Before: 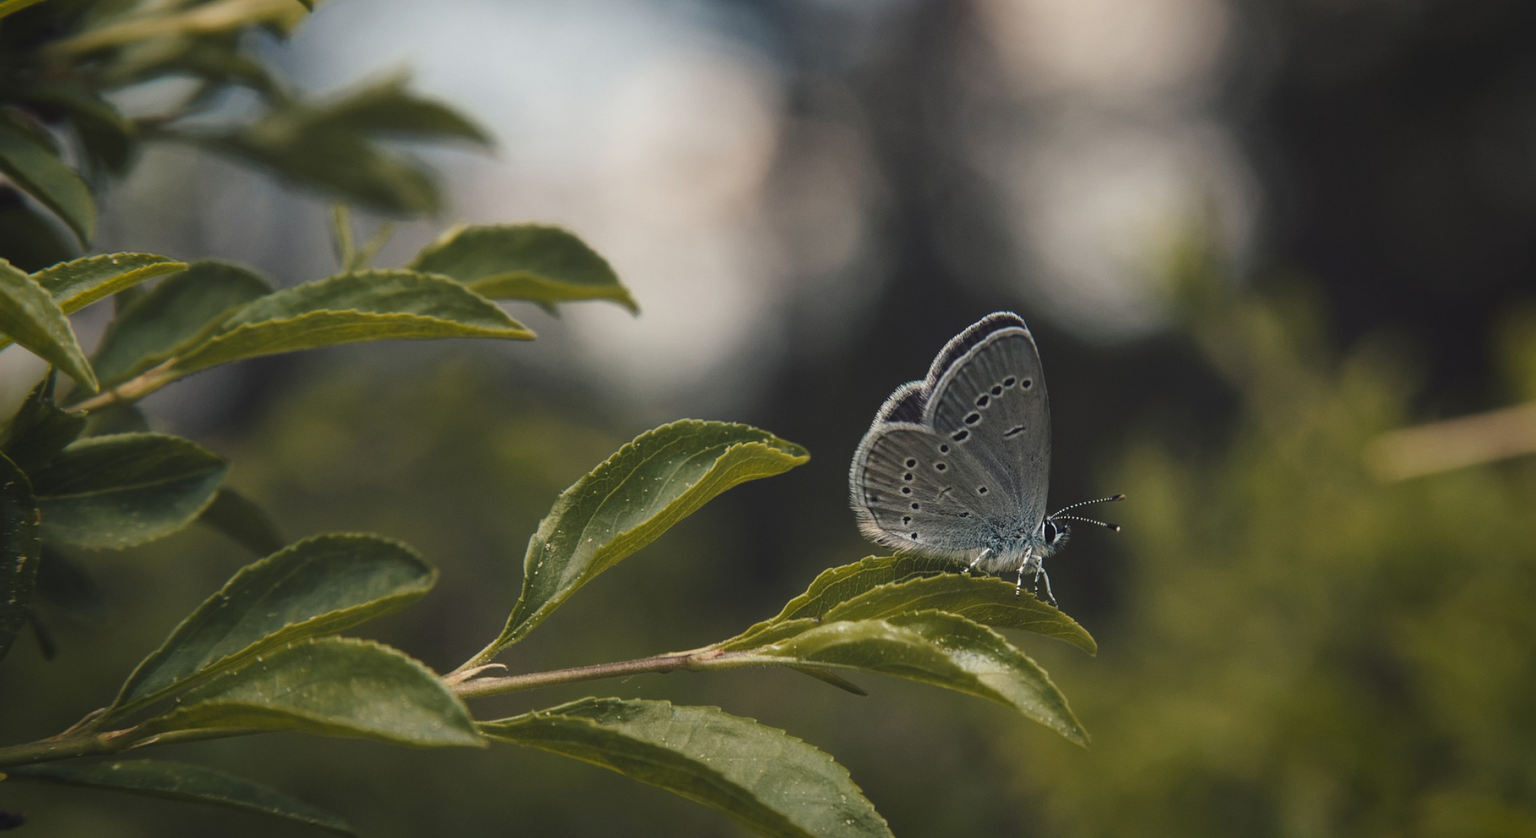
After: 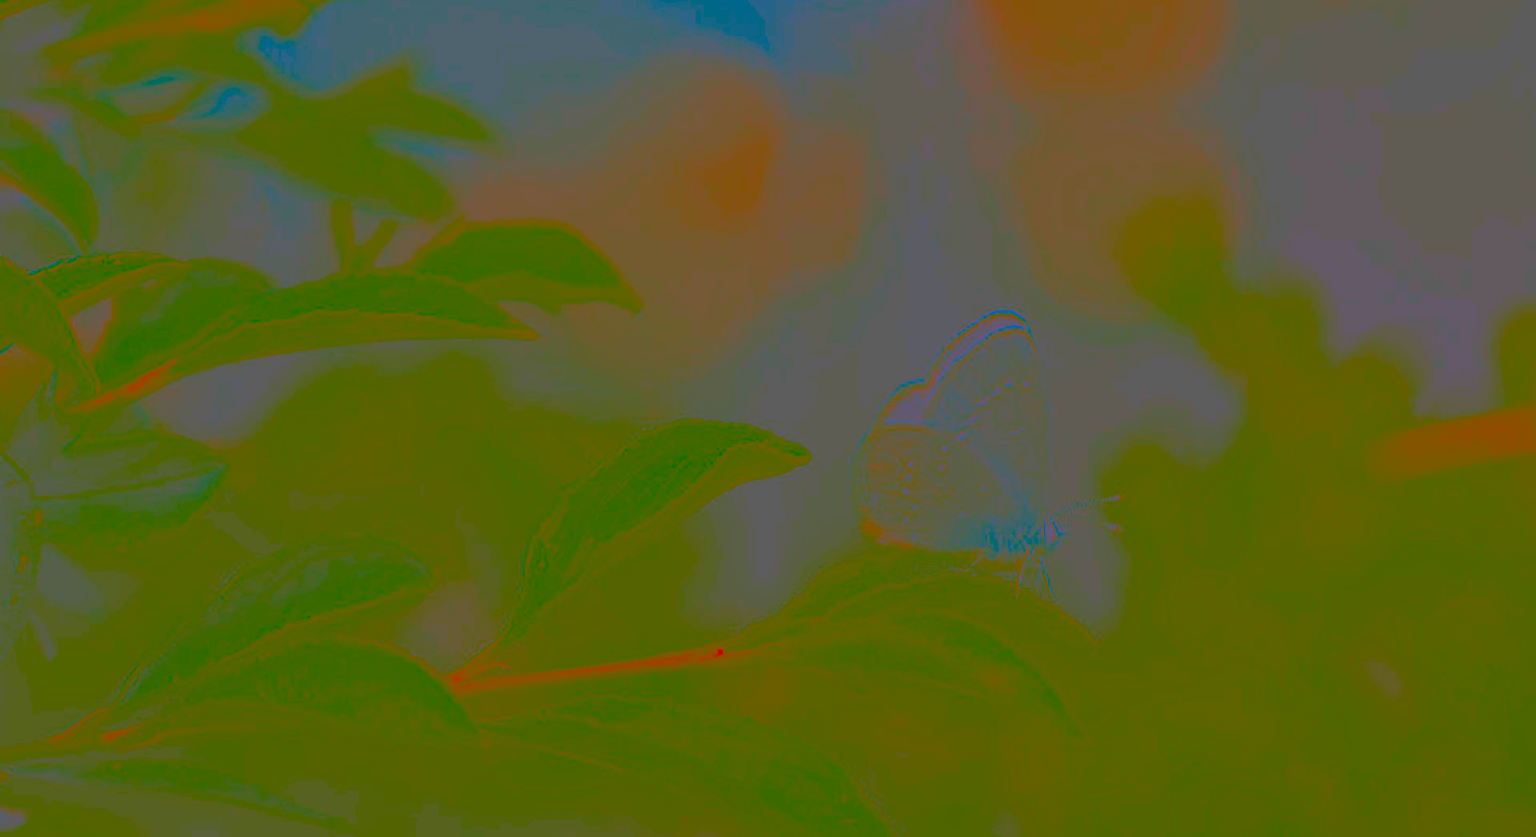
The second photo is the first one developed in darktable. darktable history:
tone equalizer: on, module defaults
sharpen: on, module defaults
color balance rgb: perceptual saturation grading › global saturation 36%, perceptual brilliance grading › global brilliance 10%, global vibrance 20%
contrast brightness saturation: contrast -0.99, brightness -0.17, saturation 0.75
exposure: black level correction 0, exposure 1.75 EV, compensate exposure bias true, compensate highlight preservation false
